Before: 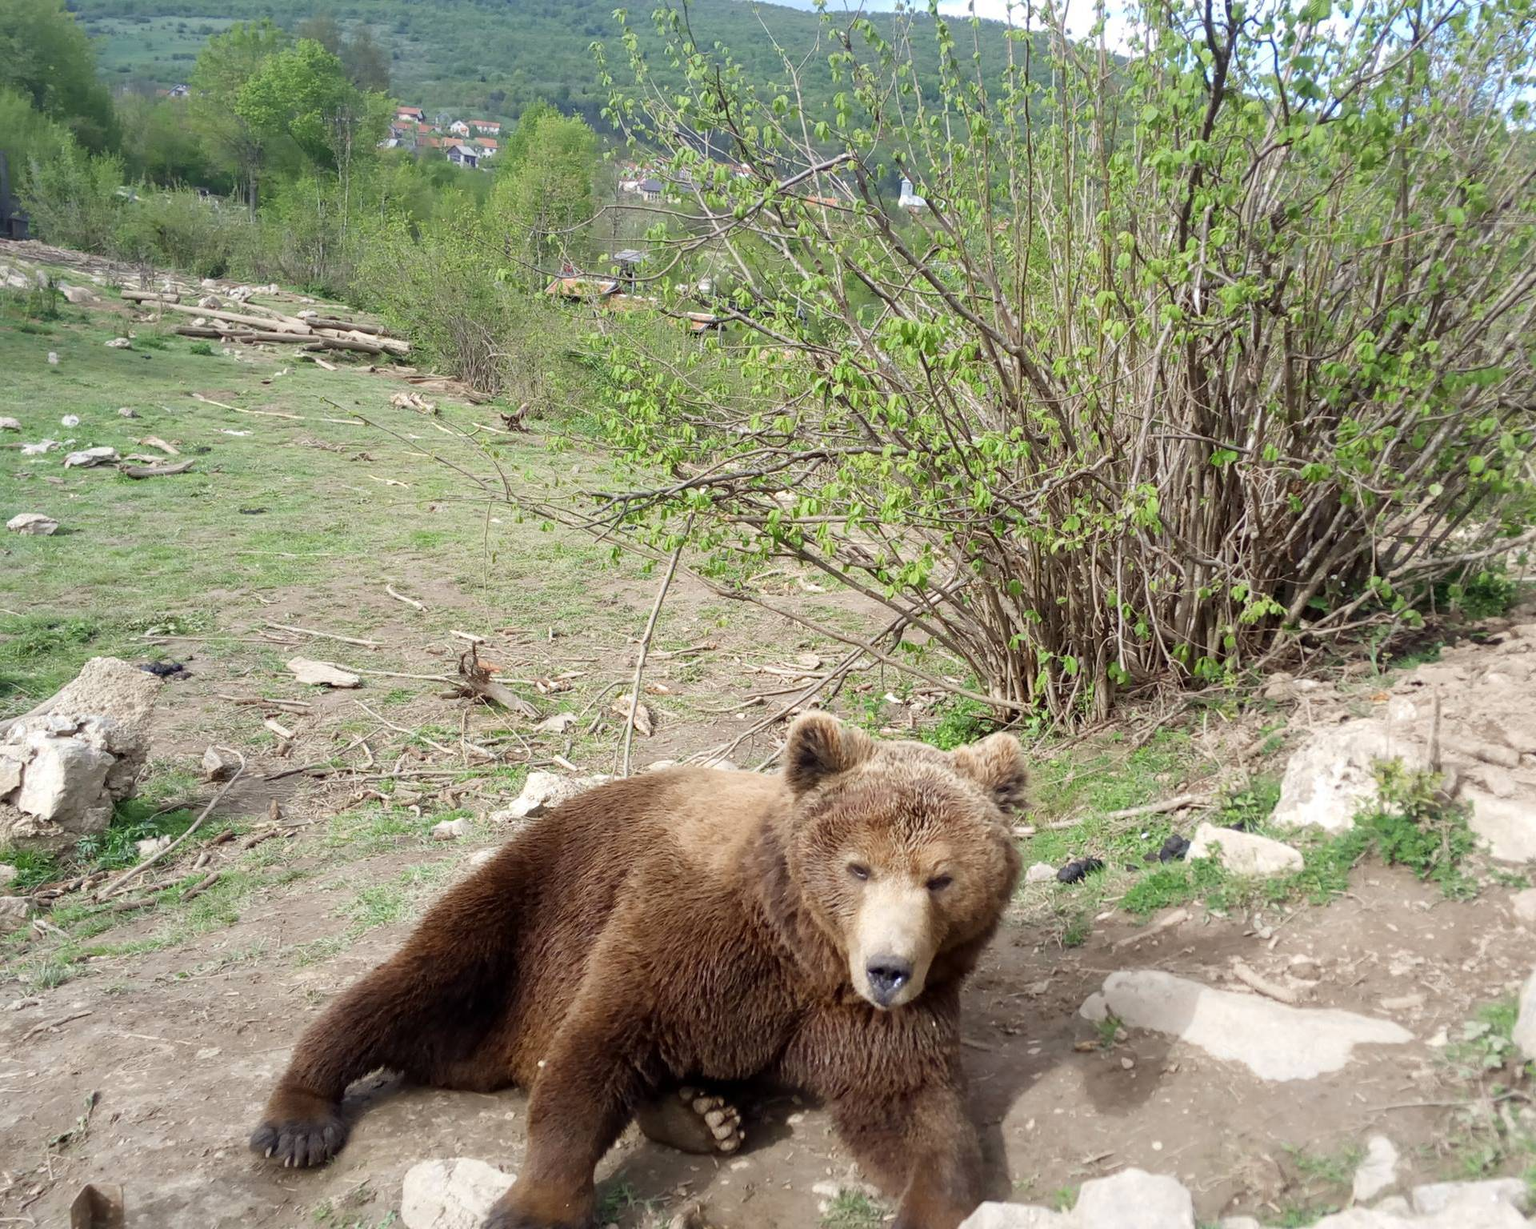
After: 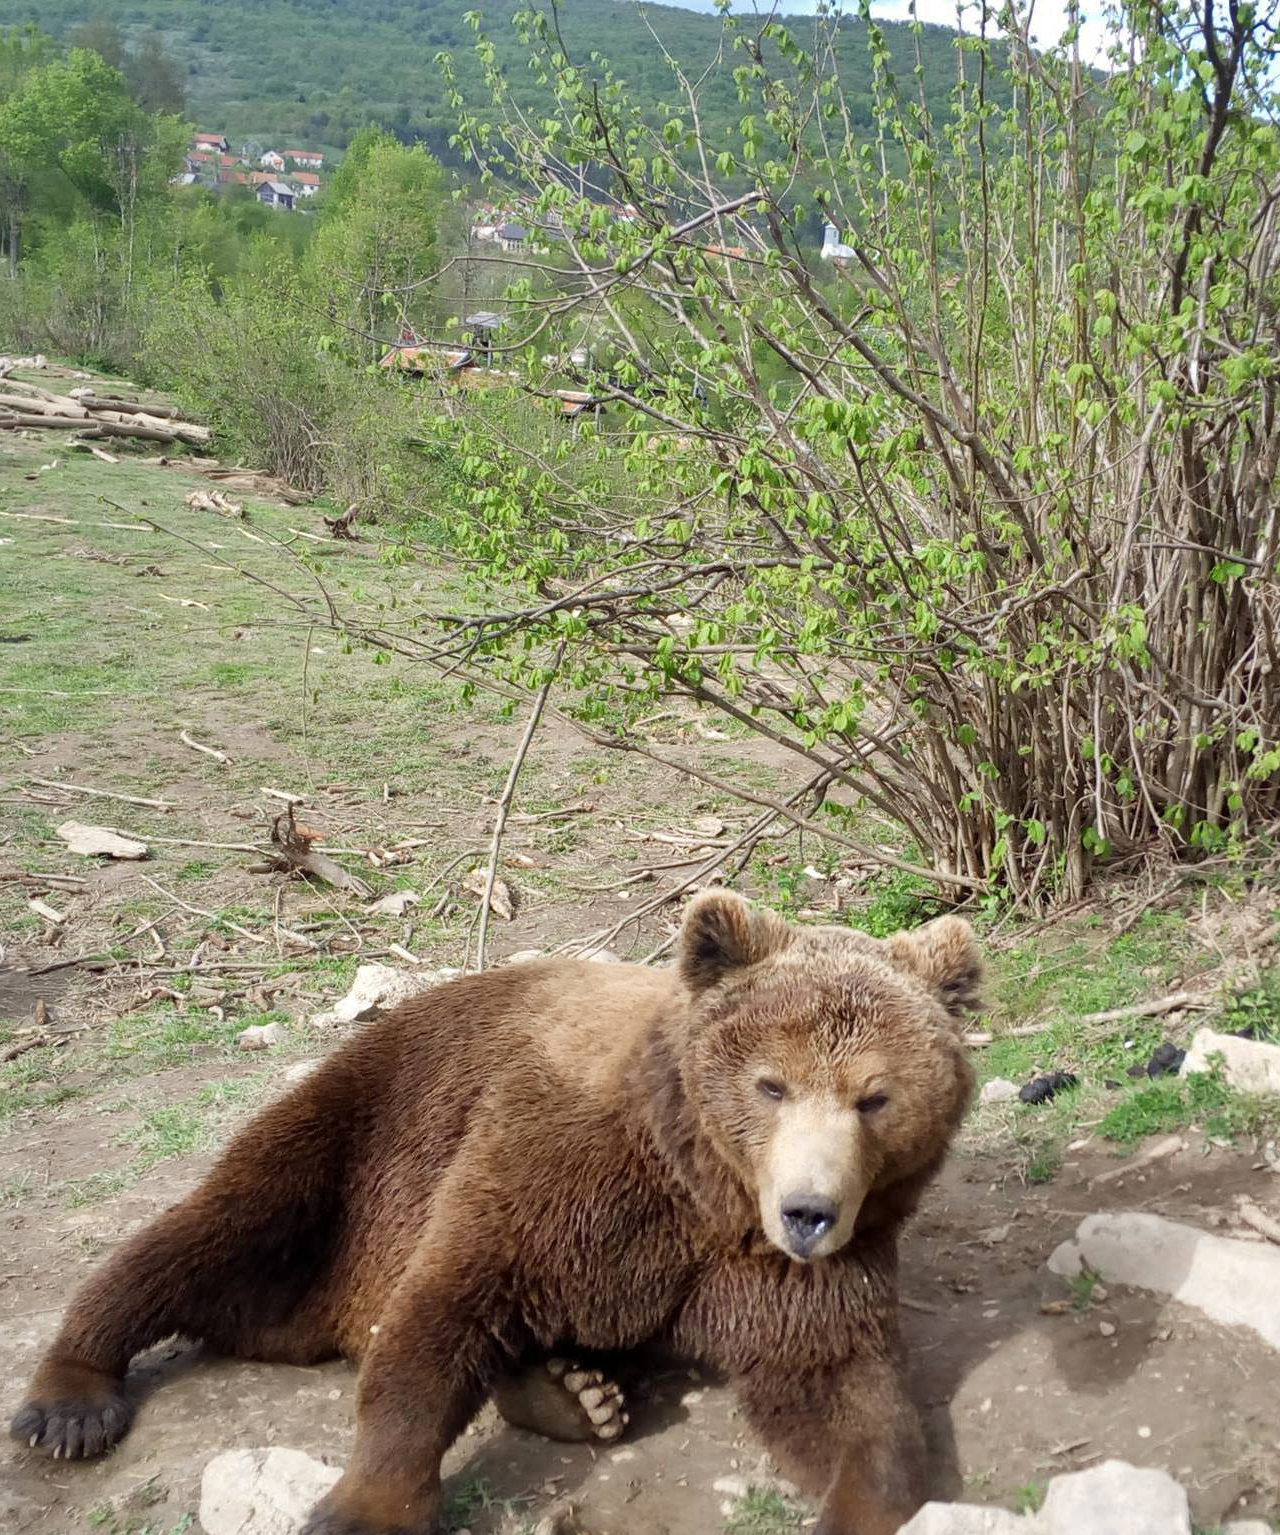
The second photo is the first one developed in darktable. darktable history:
crop and rotate: left 15.754%, right 17.579%
shadows and highlights: low approximation 0.01, soften with gaussian
